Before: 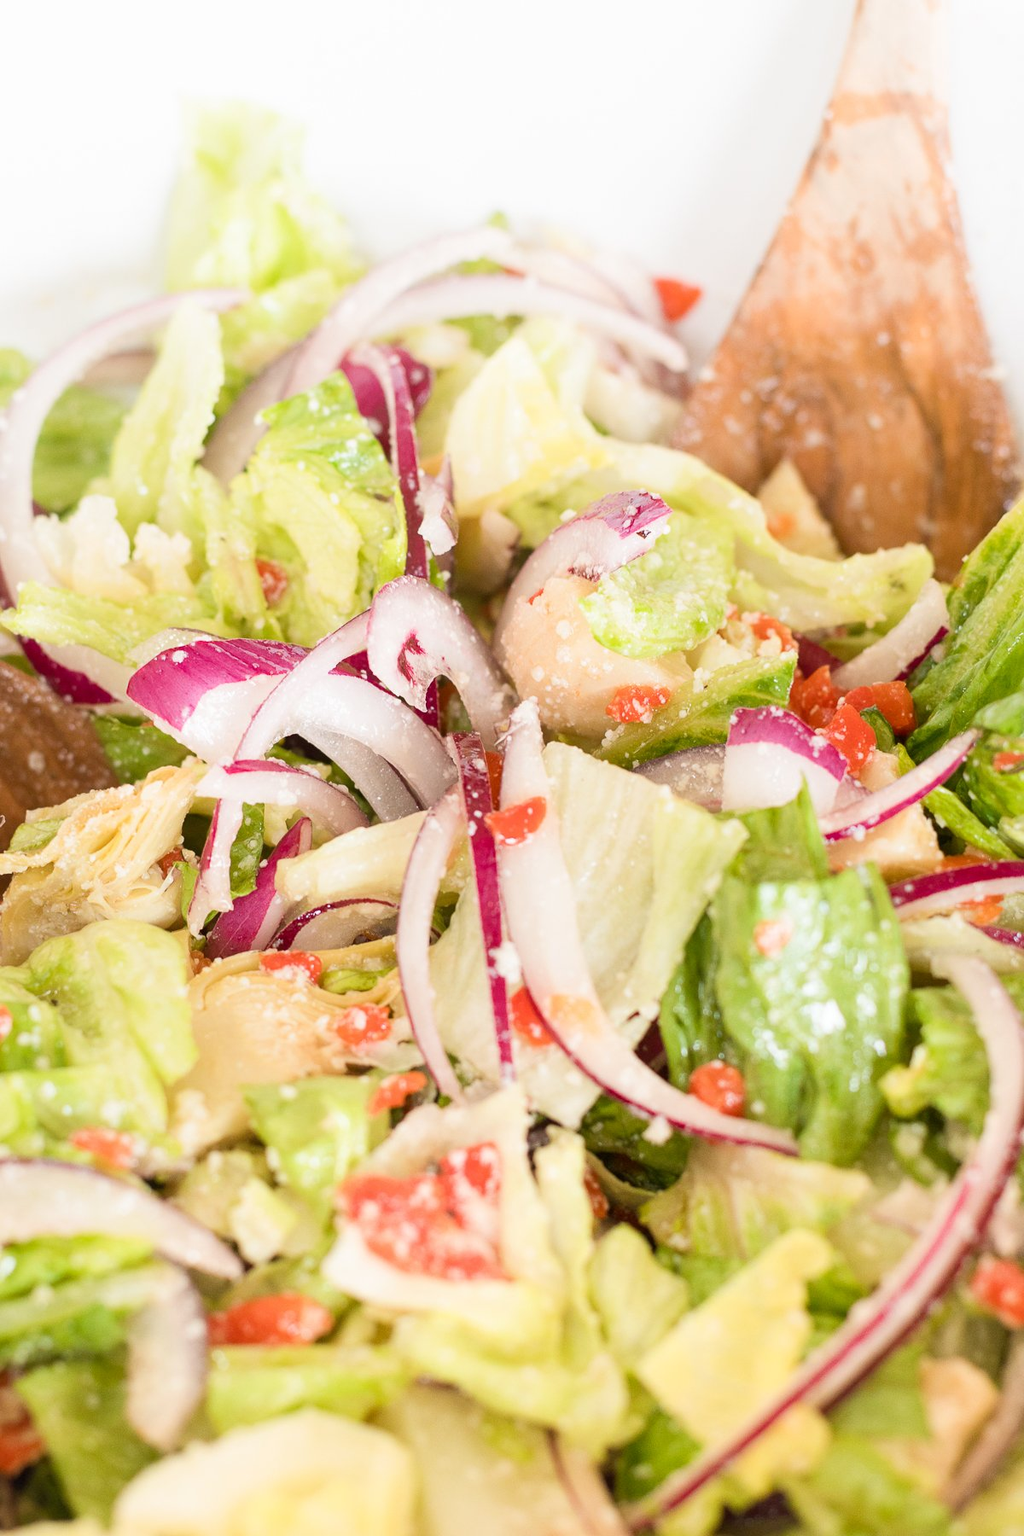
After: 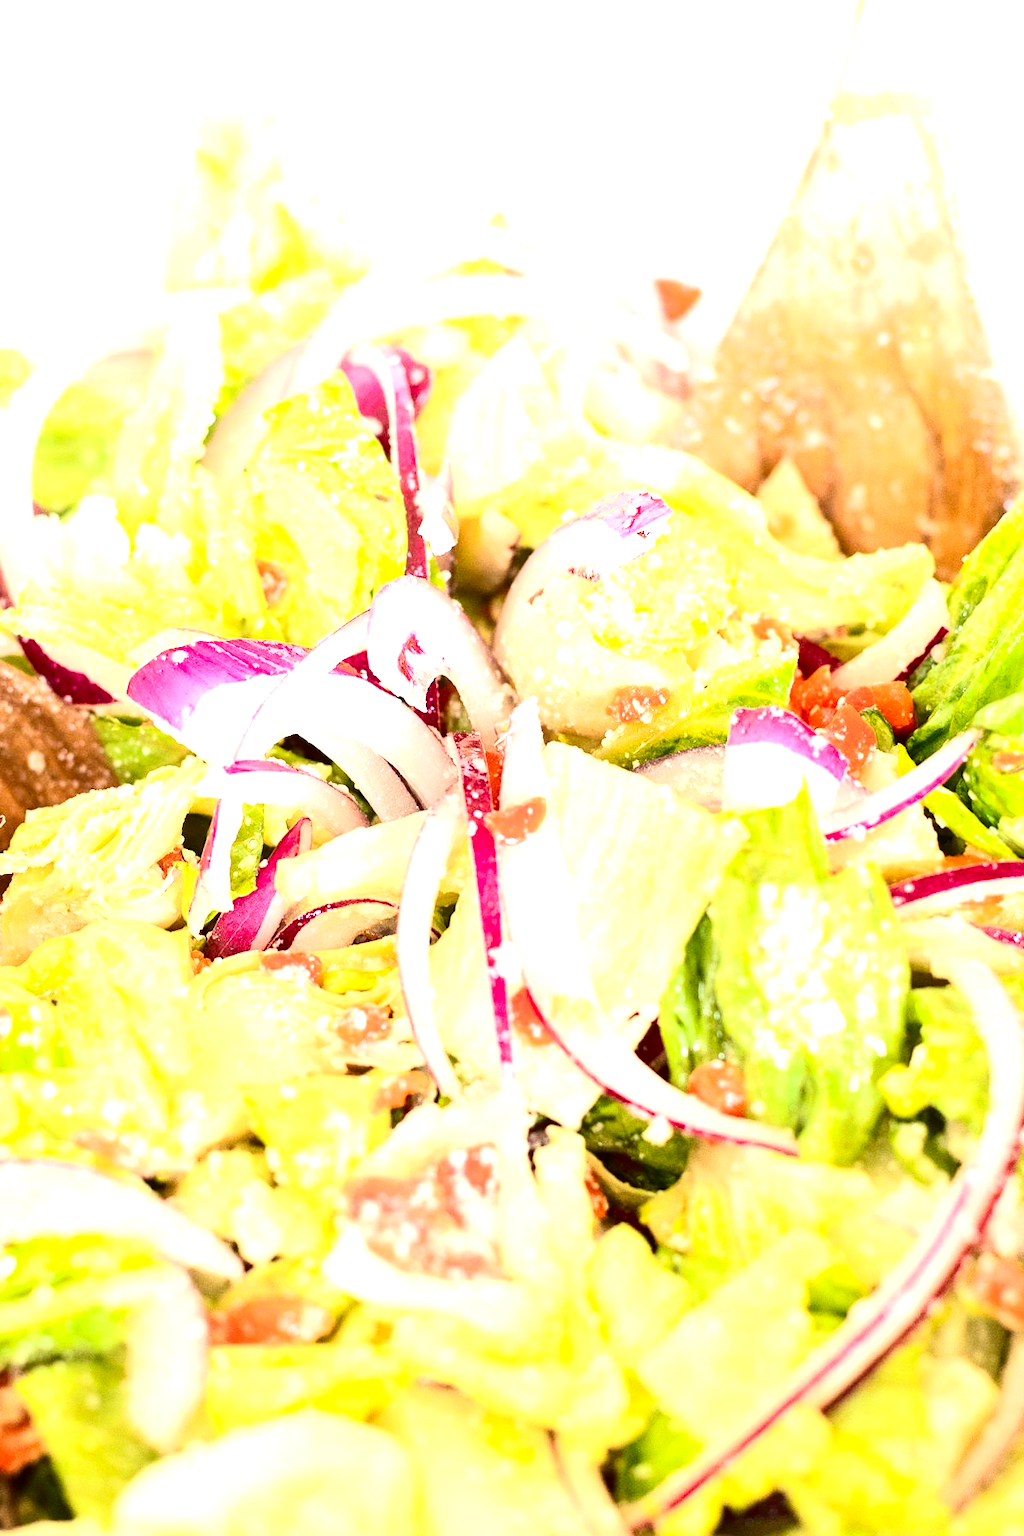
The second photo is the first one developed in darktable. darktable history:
contrast brightness saturation: contrast 0.339, brightness -0.073, saturation 0.166
exposure: black level correction 0, exposure 1.101 EV, compensate highlight preservation false
